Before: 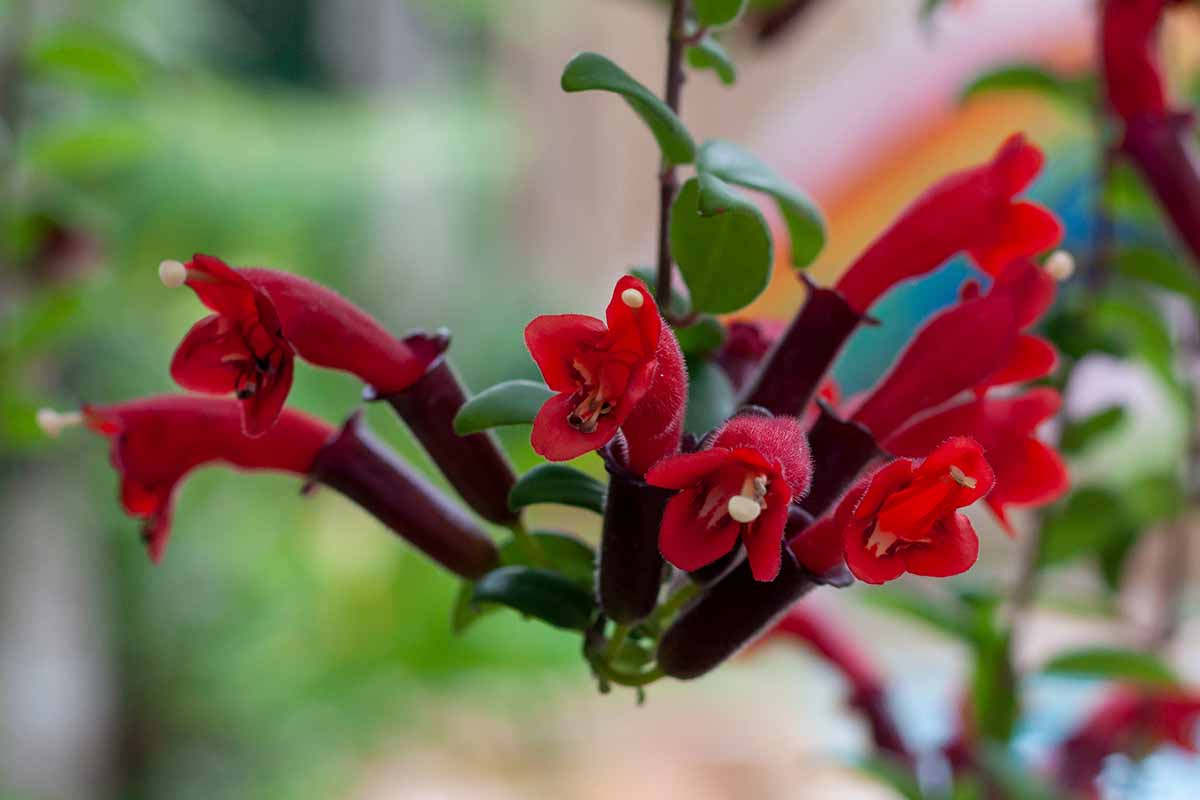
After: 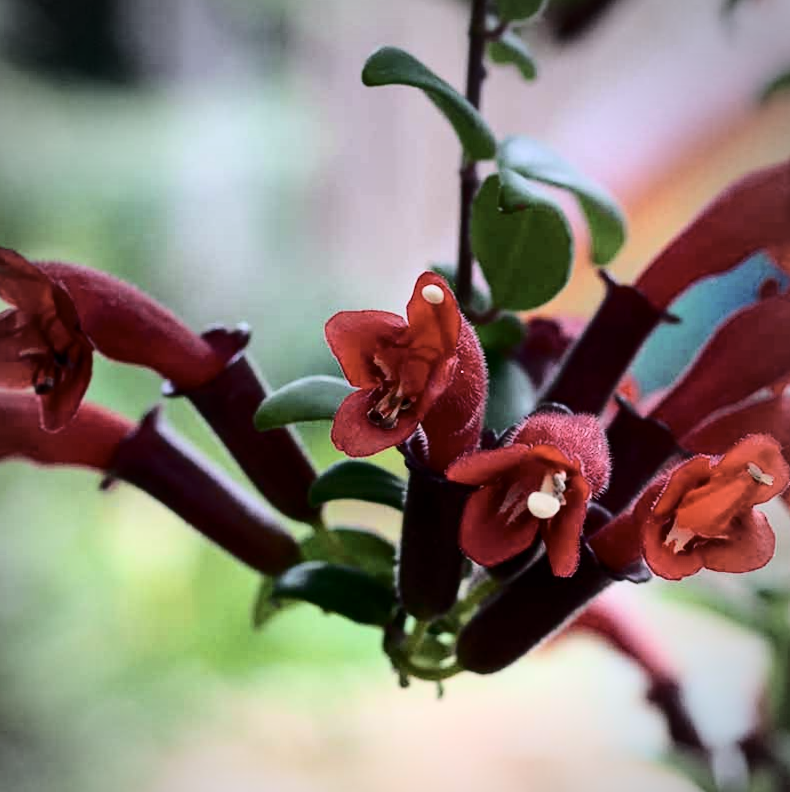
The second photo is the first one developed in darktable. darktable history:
tone equalizer: on, module defaults
contrast brightness saturation: contrast 0.25, saturation -0.31
exposure: compensate highlight preservation false
rotate and perspective: rotation 0.174°, lens shift (vertical) 0.013, lens shift (horizontal) 0.019, shear 0.001, automatic cropping original format, crop left 0.007, crop right 0.991, crop top 0.016, crop bottom 0.997
crop: left 16.899%, right 16.556%
graduated density: hue 238.83°, saturation 50%
vignetting: on, module defaults
base curve: curves: ch0 [(0, 0) (0.028, 0.03) (0.121, 0.232) (0.46, 0.748) (0.859, 0.968) (1, 1)]
